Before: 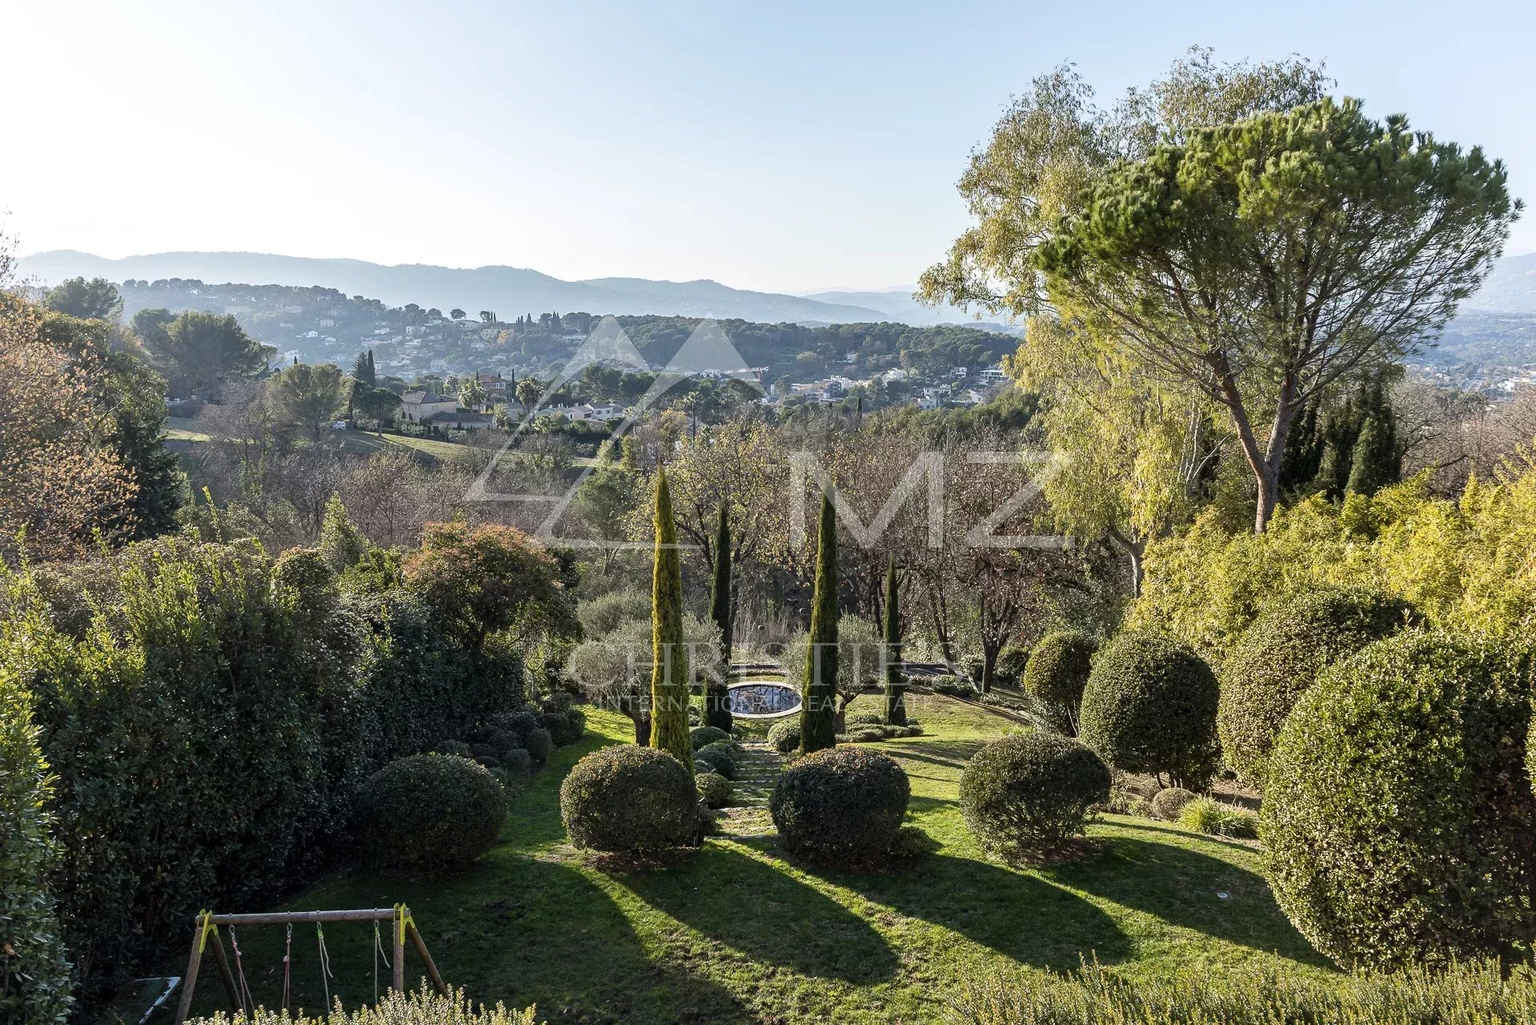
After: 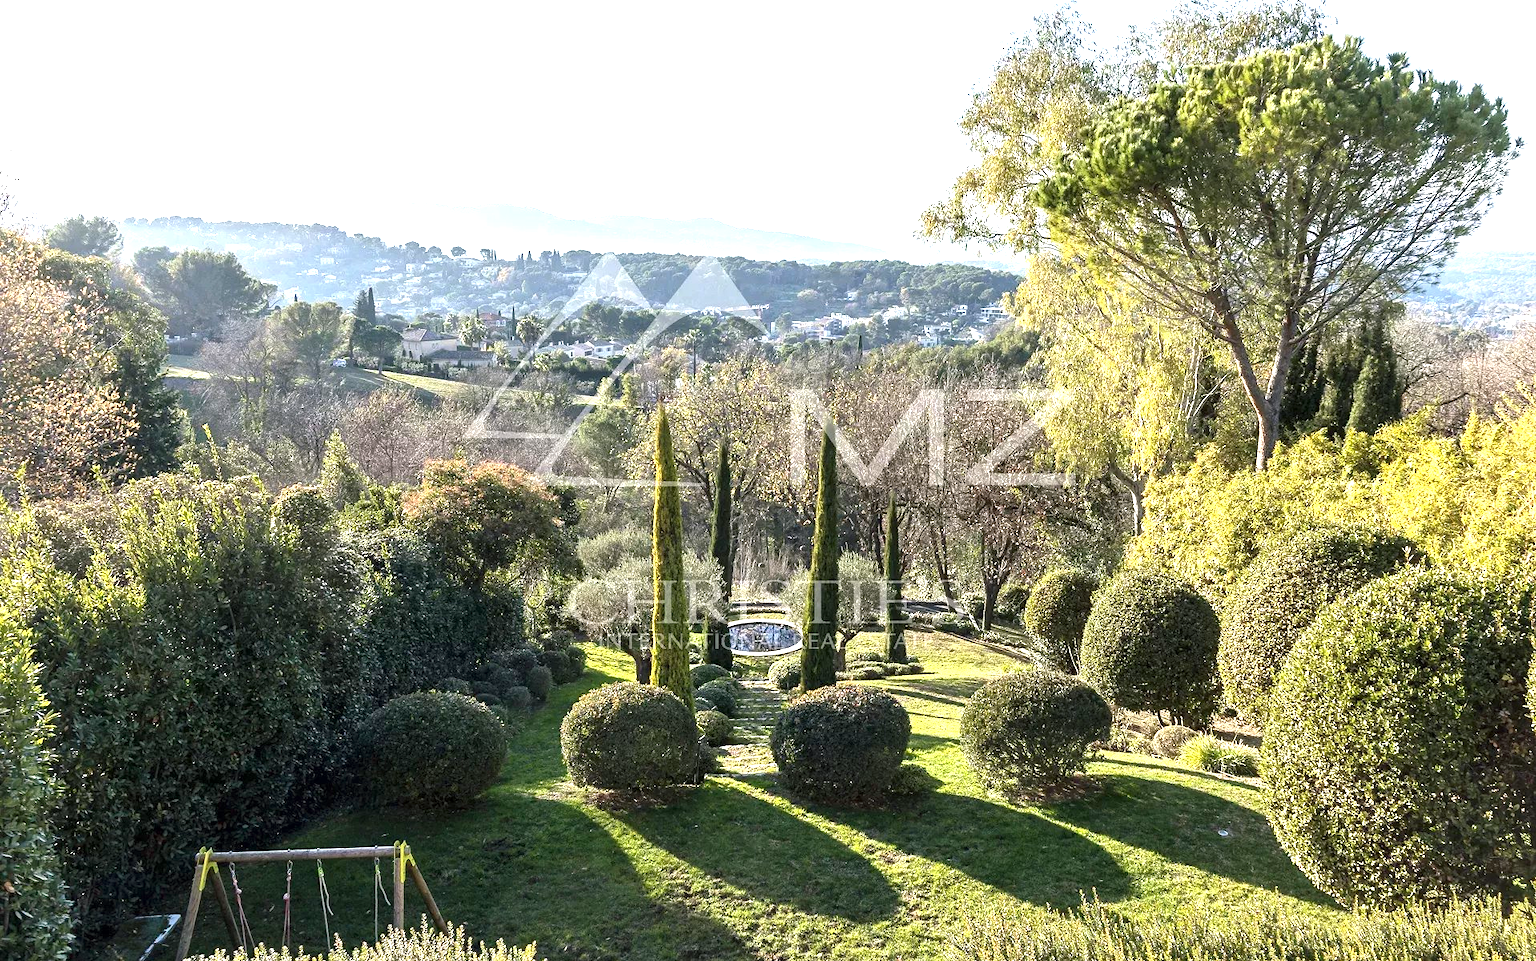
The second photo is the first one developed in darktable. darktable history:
color balance rgb: shadows lift › chroma 2.028%, shadows lift › hue 136.47°, perceptual saturation grading › global saturation -0.116%
crop and rotate: top 6.144%
exposure: exposure 1.148 EV, compensate exposure bias true, compensate highlight preservation false
